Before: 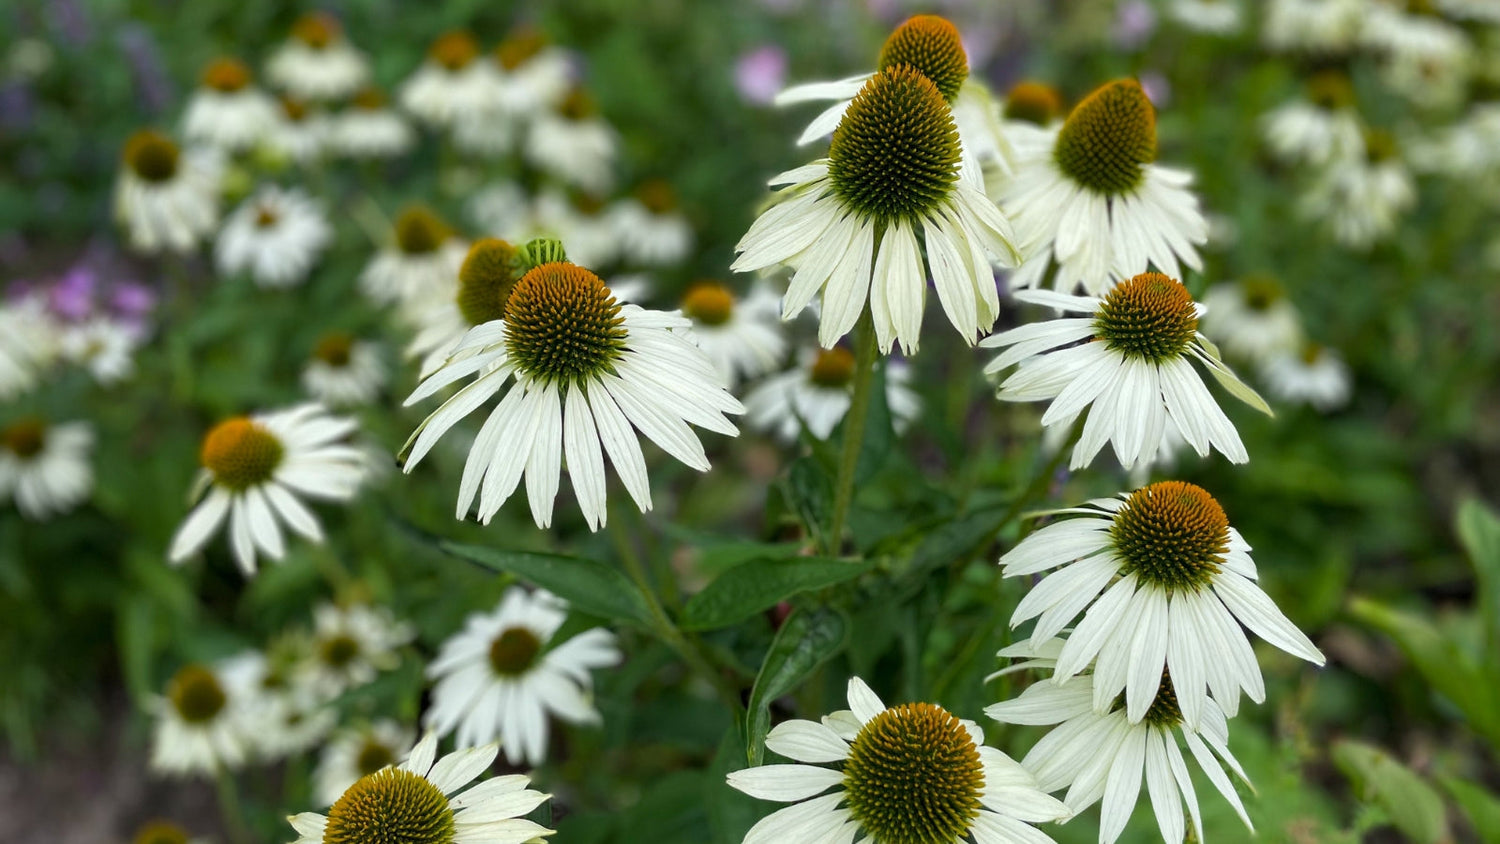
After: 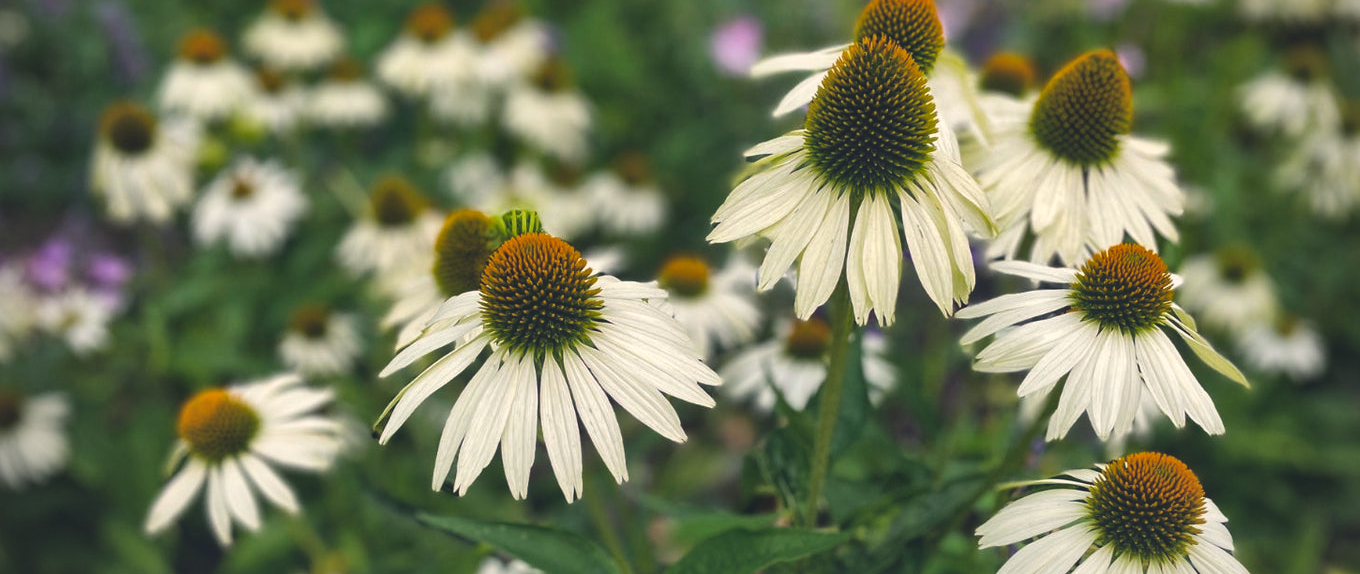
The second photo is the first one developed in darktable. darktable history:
color balance rgb: highlights gain › chroma 3.008%, highlights gain › hue 54.76°, global offset › chroma 0.092%, global offset › hue 253.88°, linear chroma grading › global chroma 4.975%, perceptual saturation grading › global saturation 19.547%
local contrast: mode bilateral grid, contrast 20, coarseness 50, detail 157%, midtone range 0.2
exposure: black level correction -0.026, exposure -0.119 EV, compensate highlight preservation false
crop: left 1.62%, top 3.447%, right 7.657%, bottom 28.457%
vignetting: on, module defaults
